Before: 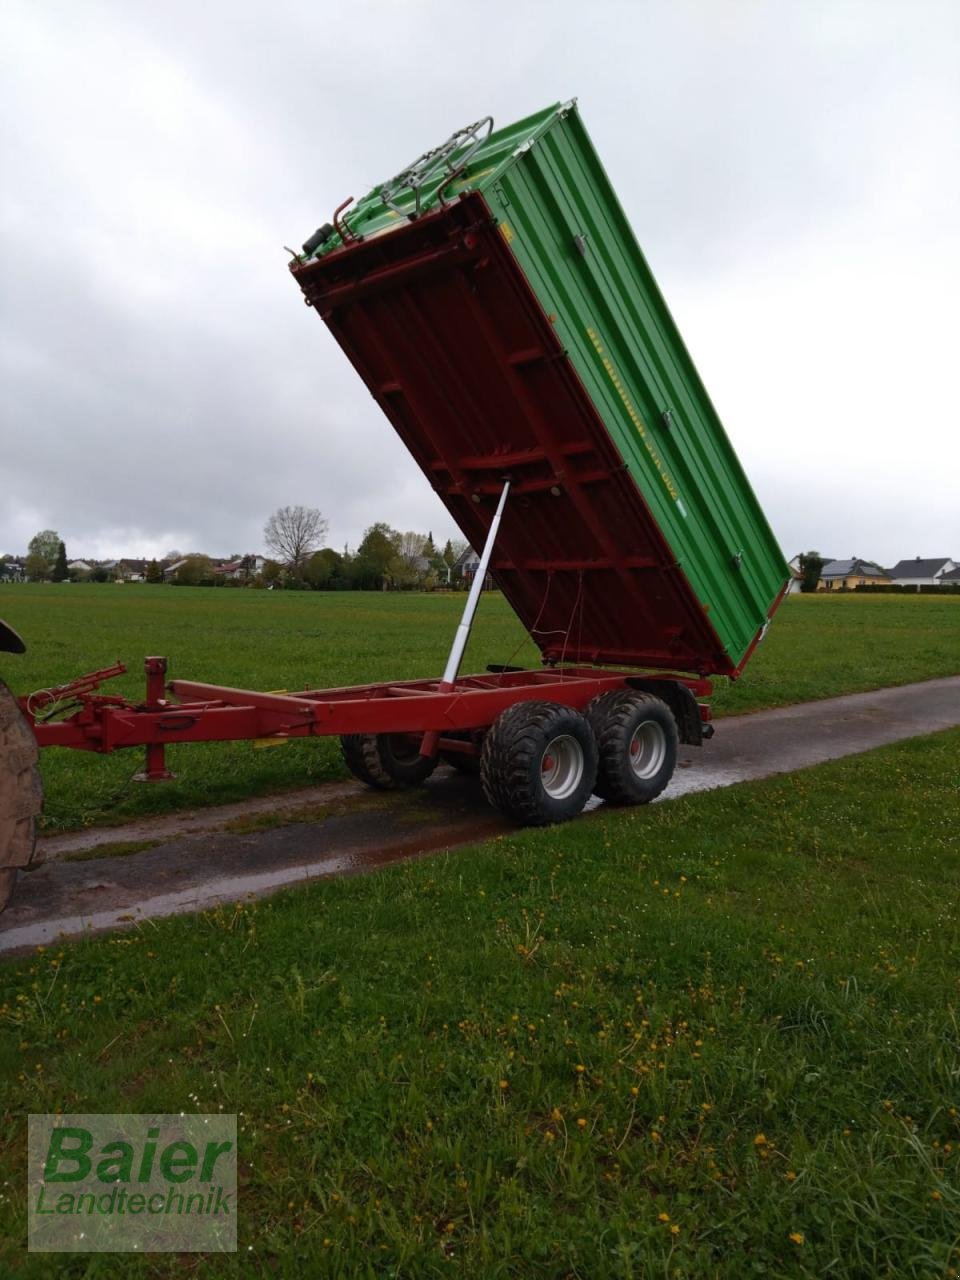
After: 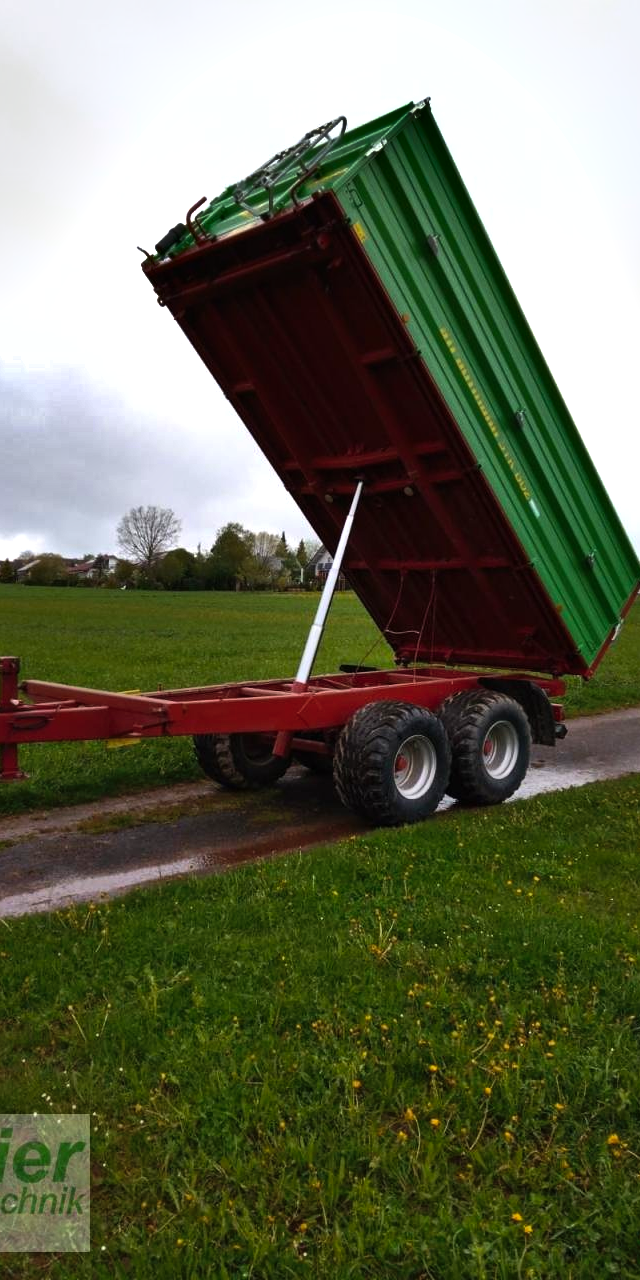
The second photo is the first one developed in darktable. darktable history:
color balance rgb: linear chroma grading › global chroma 9.057%, perceptual saturation grading › global saturation 0.404%, perceptual brilliance grading › global brilliance 15.767%, perceptual brilliance grading › shadows -35.43%, global vibrance 20%
shadows and highlights: white point adjustment 0.132, highlights -69.99, soften with gaussian
crop: left 15.395%, right 17.875%
